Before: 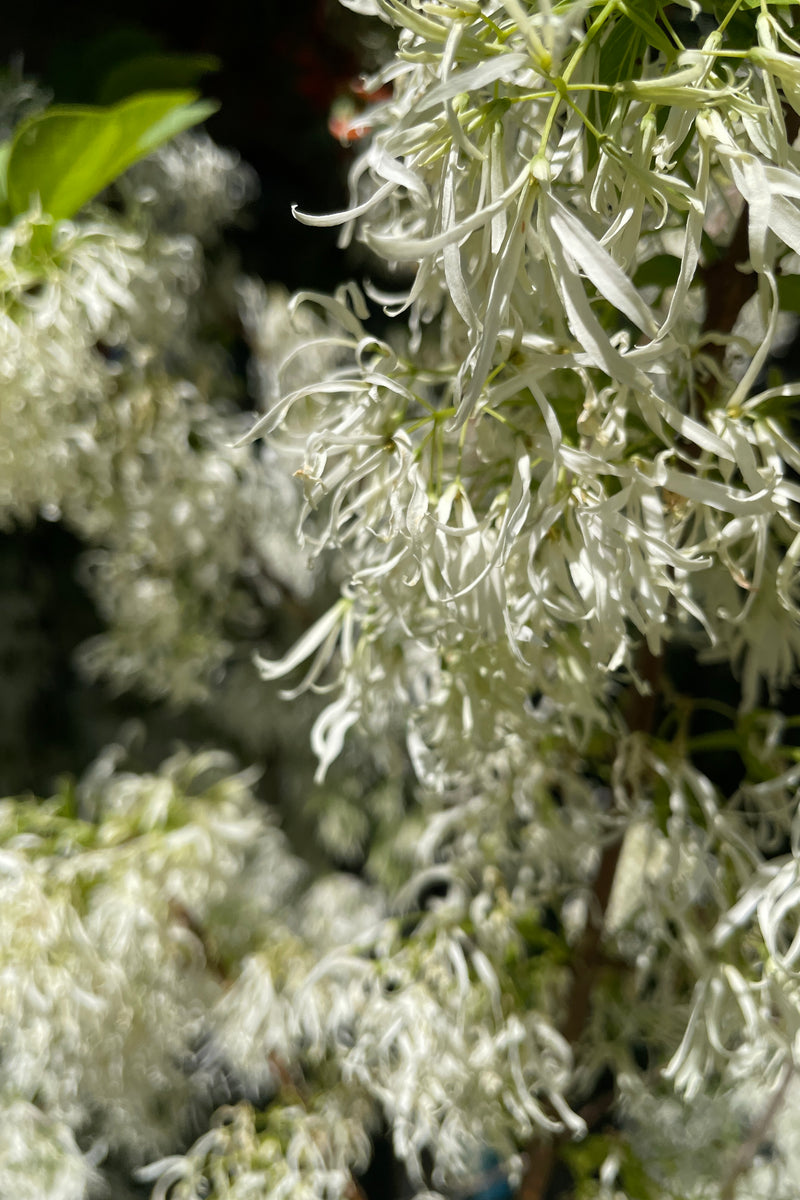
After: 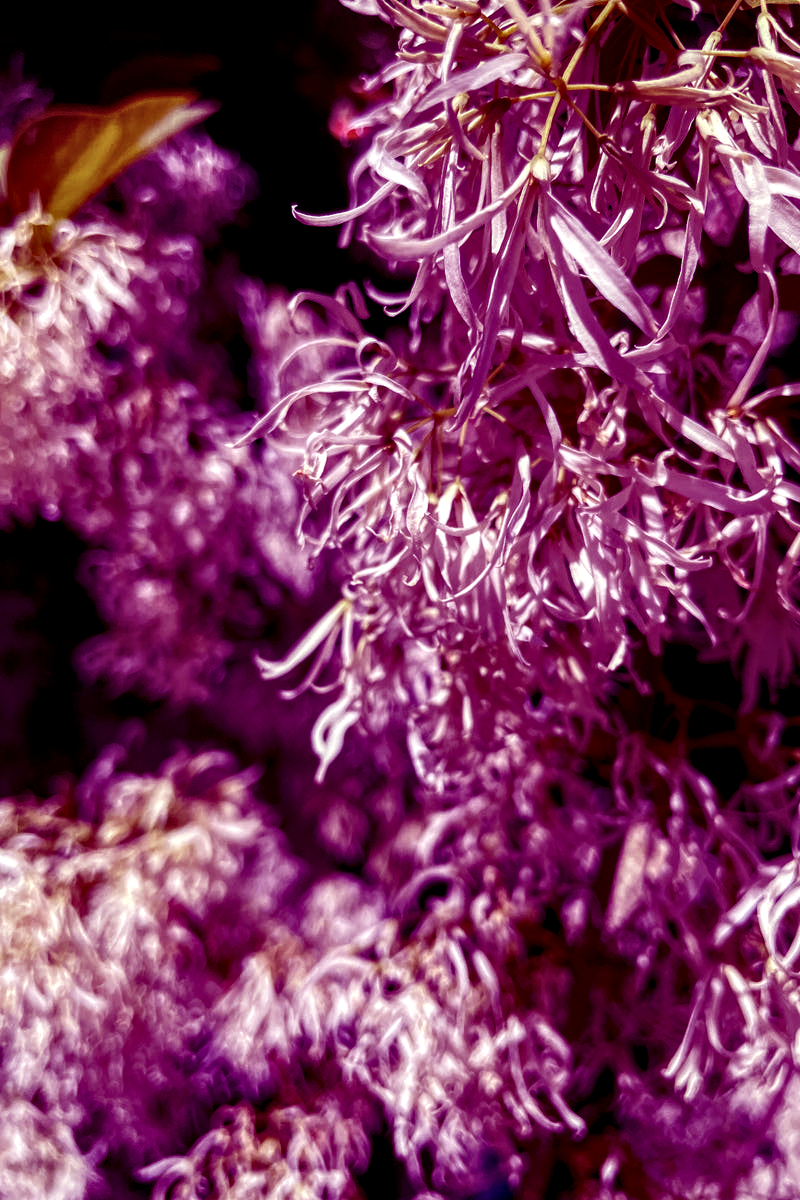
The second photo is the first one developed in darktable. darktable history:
tone equalizer: on, module defaults
color balance: mode lift, gamma, gain (sRGB), lift [1, 1, 0.101, 1]
local contrast: detail 144%
